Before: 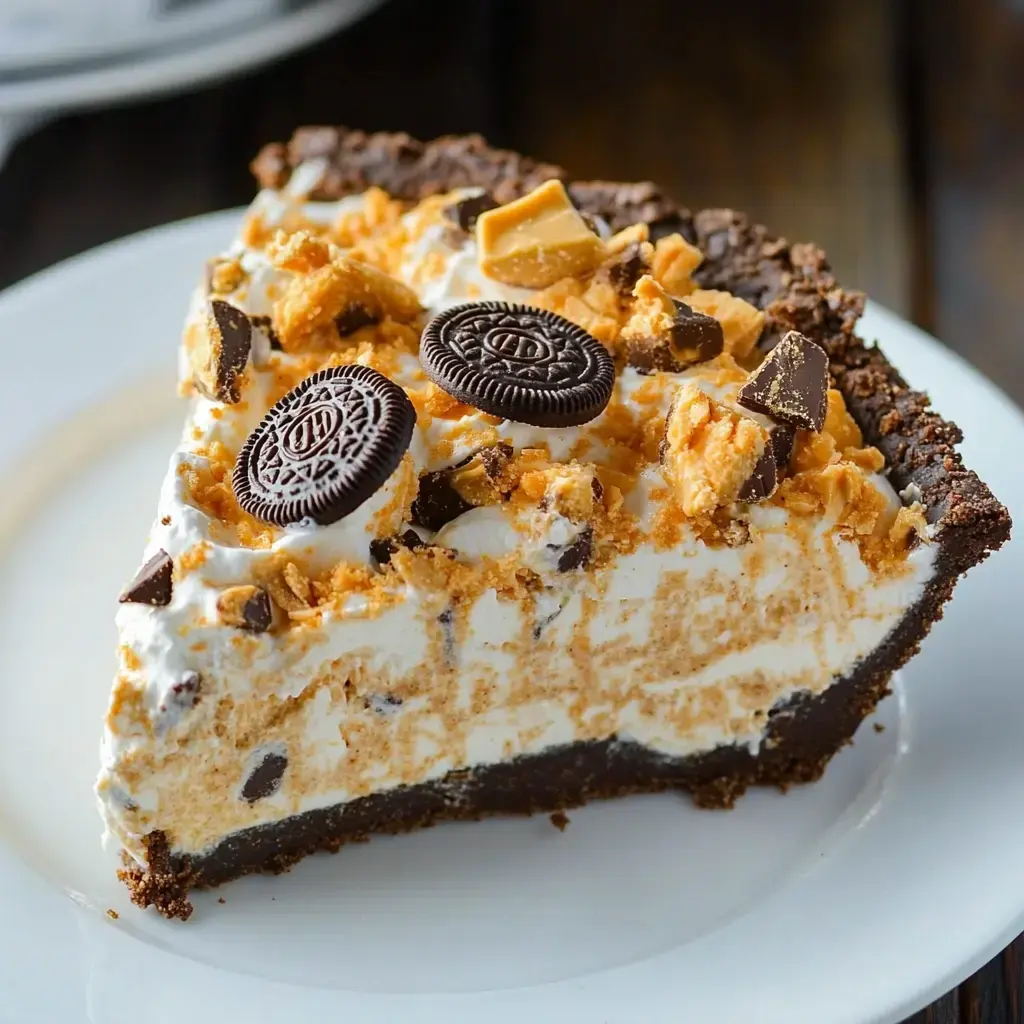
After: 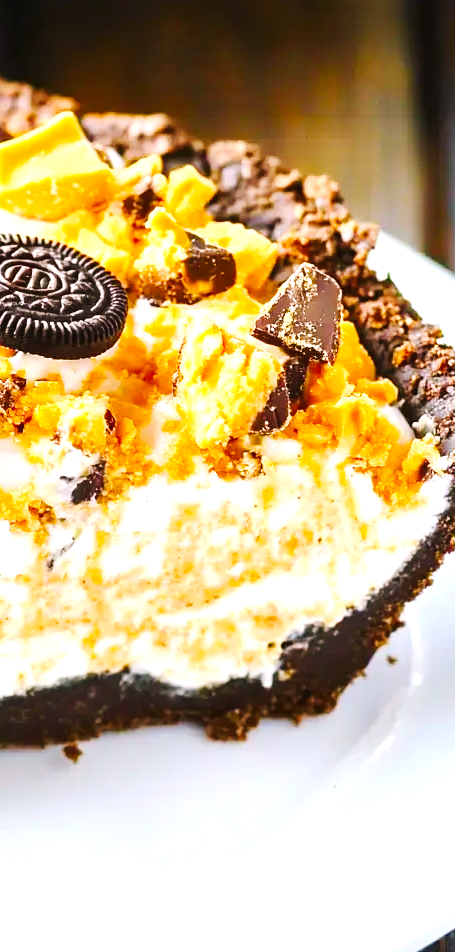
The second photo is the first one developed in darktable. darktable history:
color balance rgb: shadows lift › chroma 2%, shadows lift › hue 217.2°, power › chroma 0.25%, power › hue 60°, highlights gain › chroma 1.5%, highlights gain › hue 309.6°, global offset › luminance -0.25%, perceptual saturation grading › global saturation 15%, global vibrance 15%
exposure: black level correction -0.002, exposure 1.35 EV, compensate highlight preservation false
tone curve: curves: ch0 [(0, 0) (0.003, 0.008) (0.011, 0.011) (0.025, 0.018) (0.044, 0.028) (0.069, 0.039) (0.1, 0.056) (0.136, 0.081) (0.177, 0.118) (0.224, 0.164) (0.277, 0.223) (0.335, 0.3) (0.399, 0.399) (0.468, 0.51) (0.543, 0.618) (0.623, 0.71) (0.709, 0.79) (0.801, 0.865) (0.898, 0.93) (1, 1)], preserve colors none
crop: left 47.628%, top 6.643%, right 7.874%
